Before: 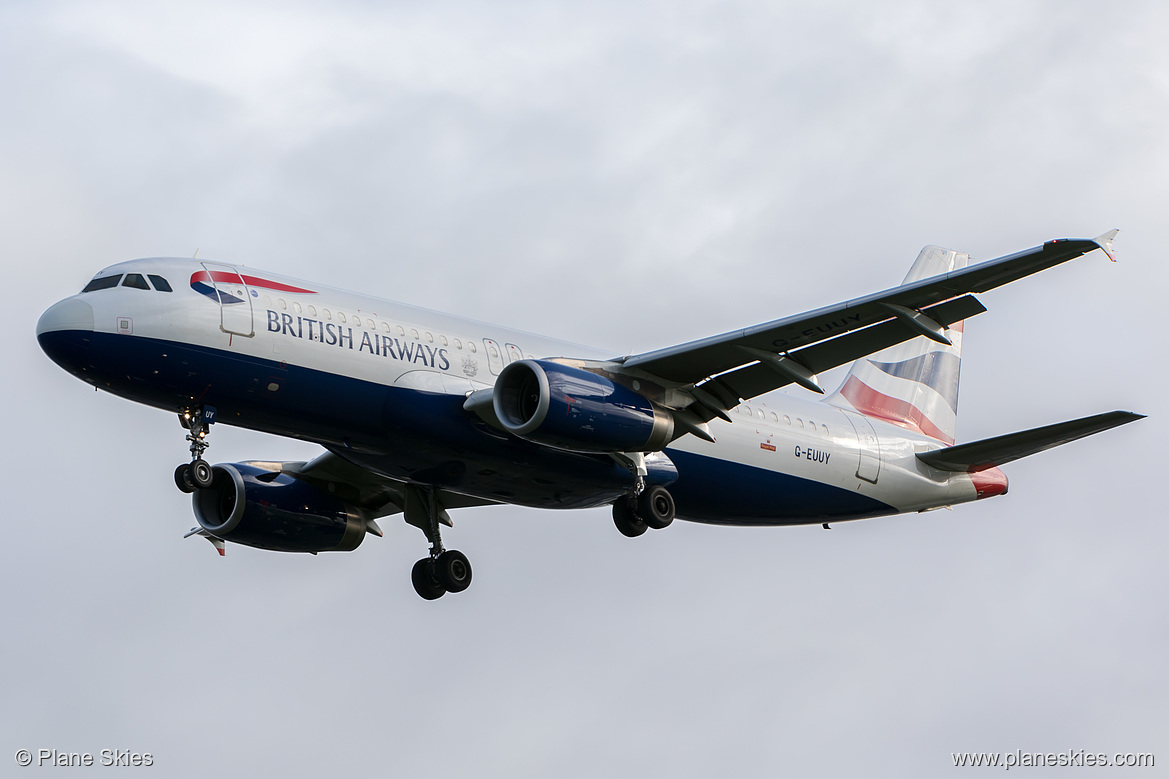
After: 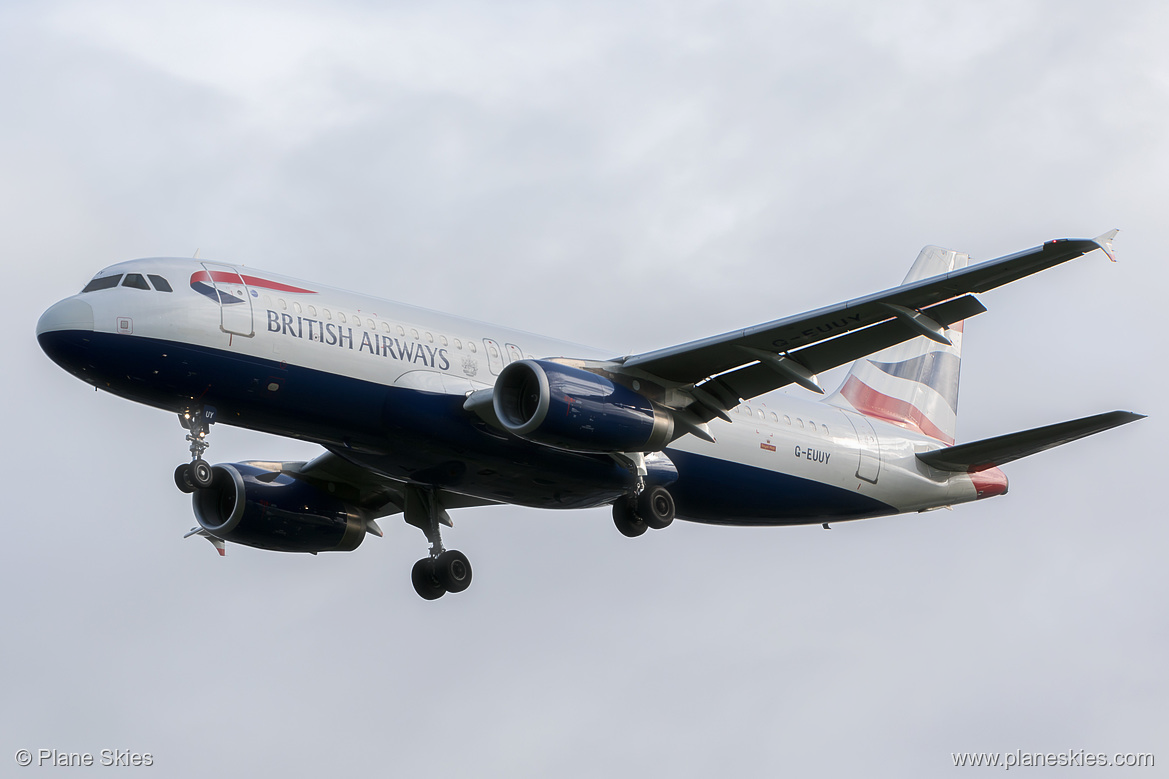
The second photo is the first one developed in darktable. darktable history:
tone equalizer: -7 EV 0.128 EV, edges refinement/feathering 500, mask exposure compensation -1.57 EV, preserve details no
haze removal: strength -0.114, compatibility mode true, adaptive false
